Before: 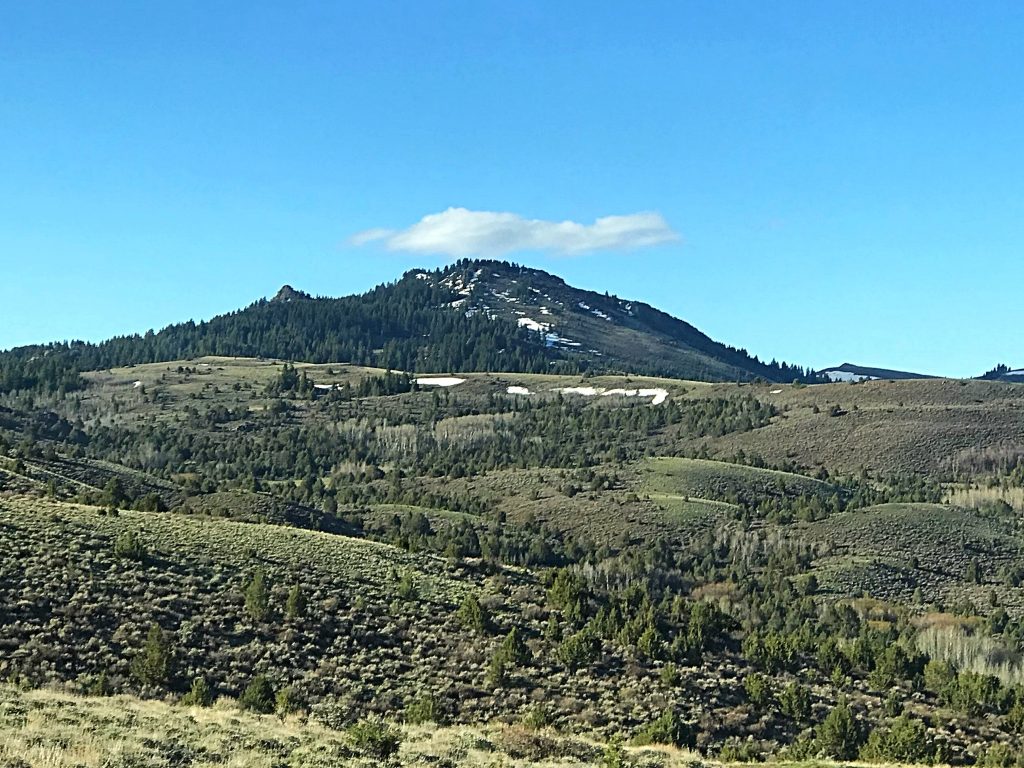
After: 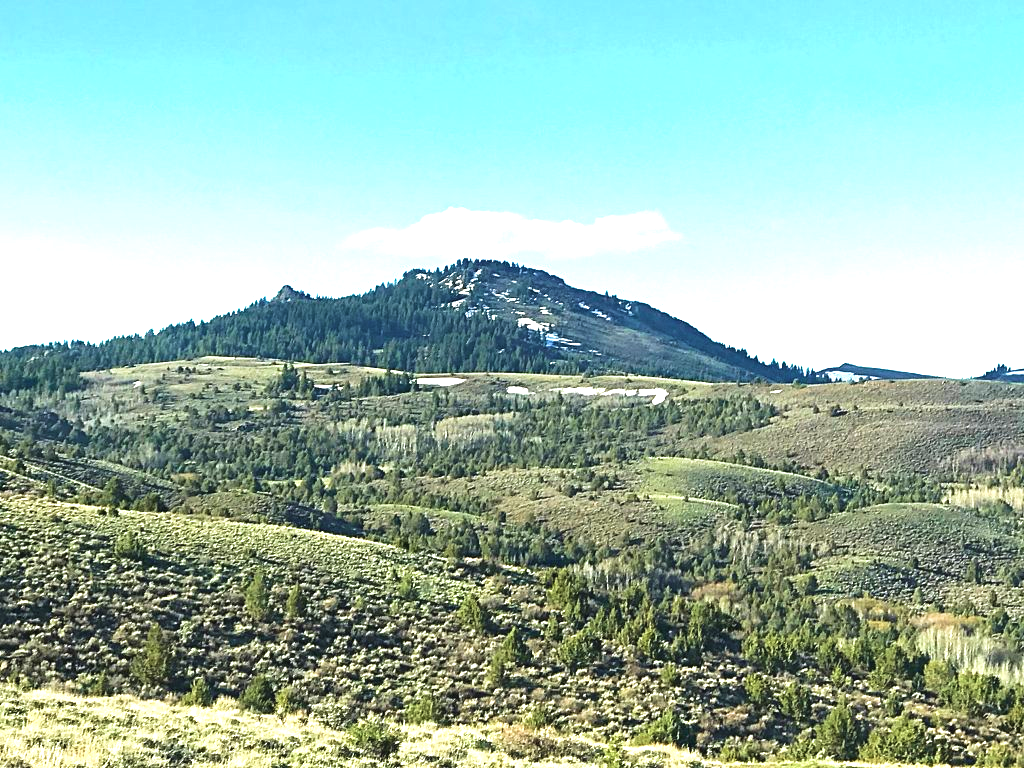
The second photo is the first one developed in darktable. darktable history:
velvia: on, module defaults
exposure: black level correction -0.002, exposure 1.115 EV, compensate highlight preservation false
